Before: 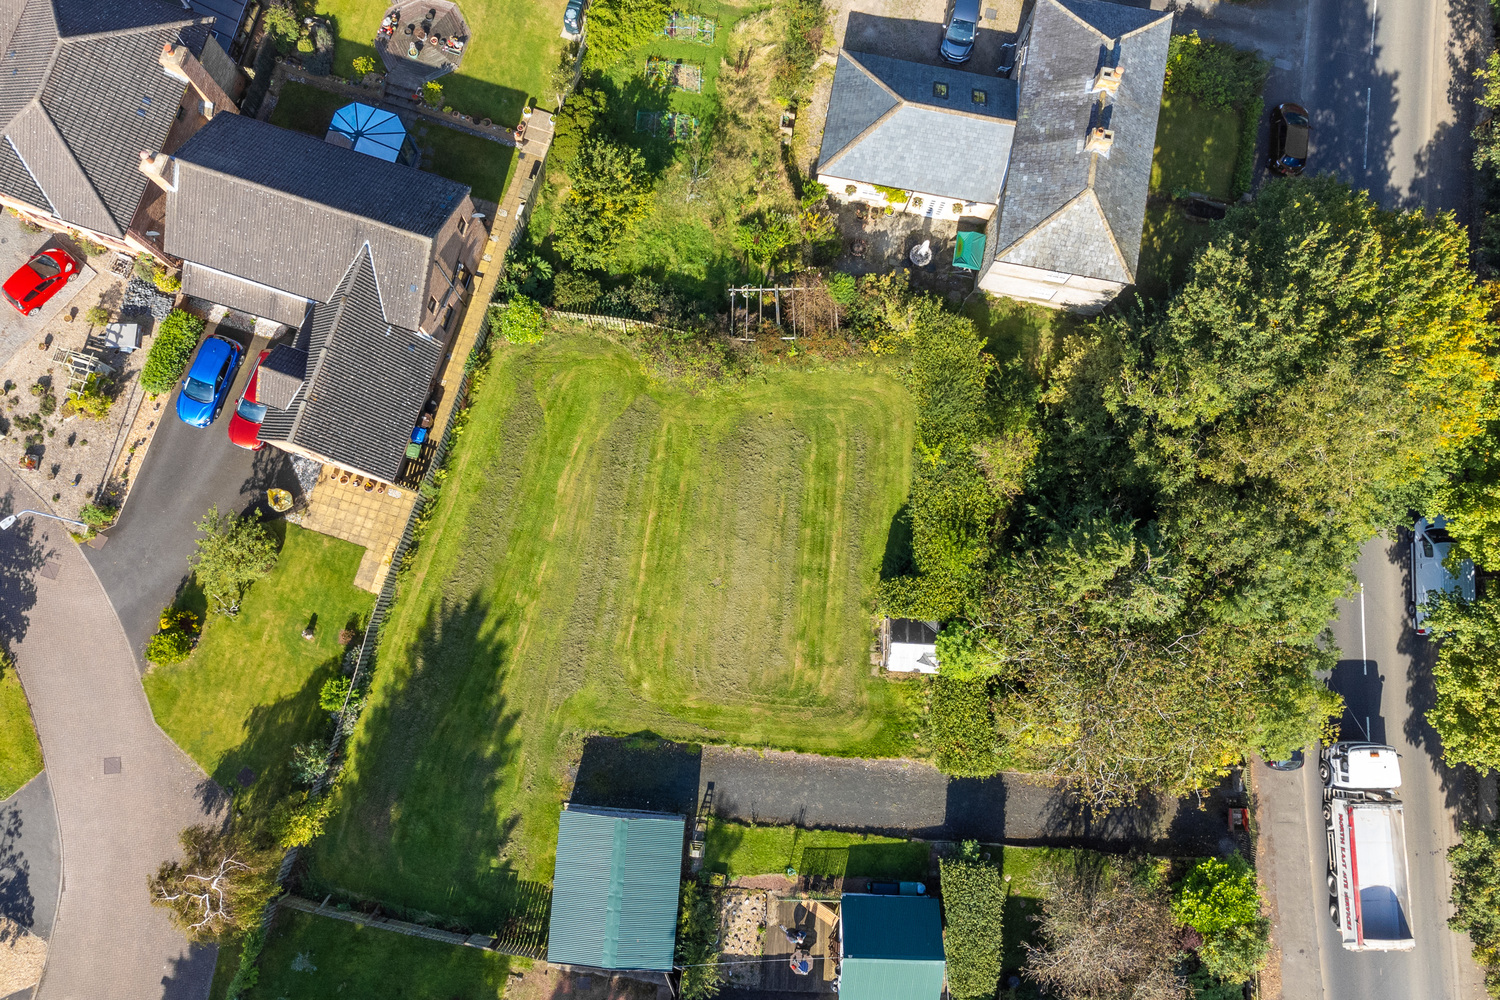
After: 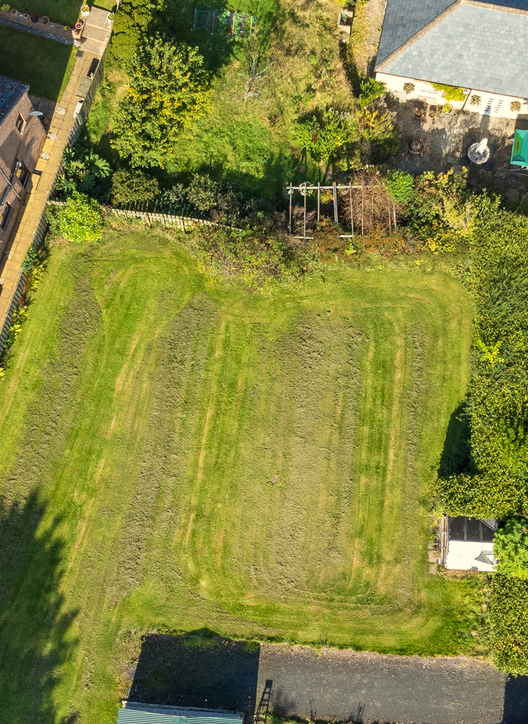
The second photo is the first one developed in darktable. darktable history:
crop and rotate: left 29.476%, top 10.214%, right 35.32%, bottom 17.333%
white balance: red 1.029, blue 0.92
